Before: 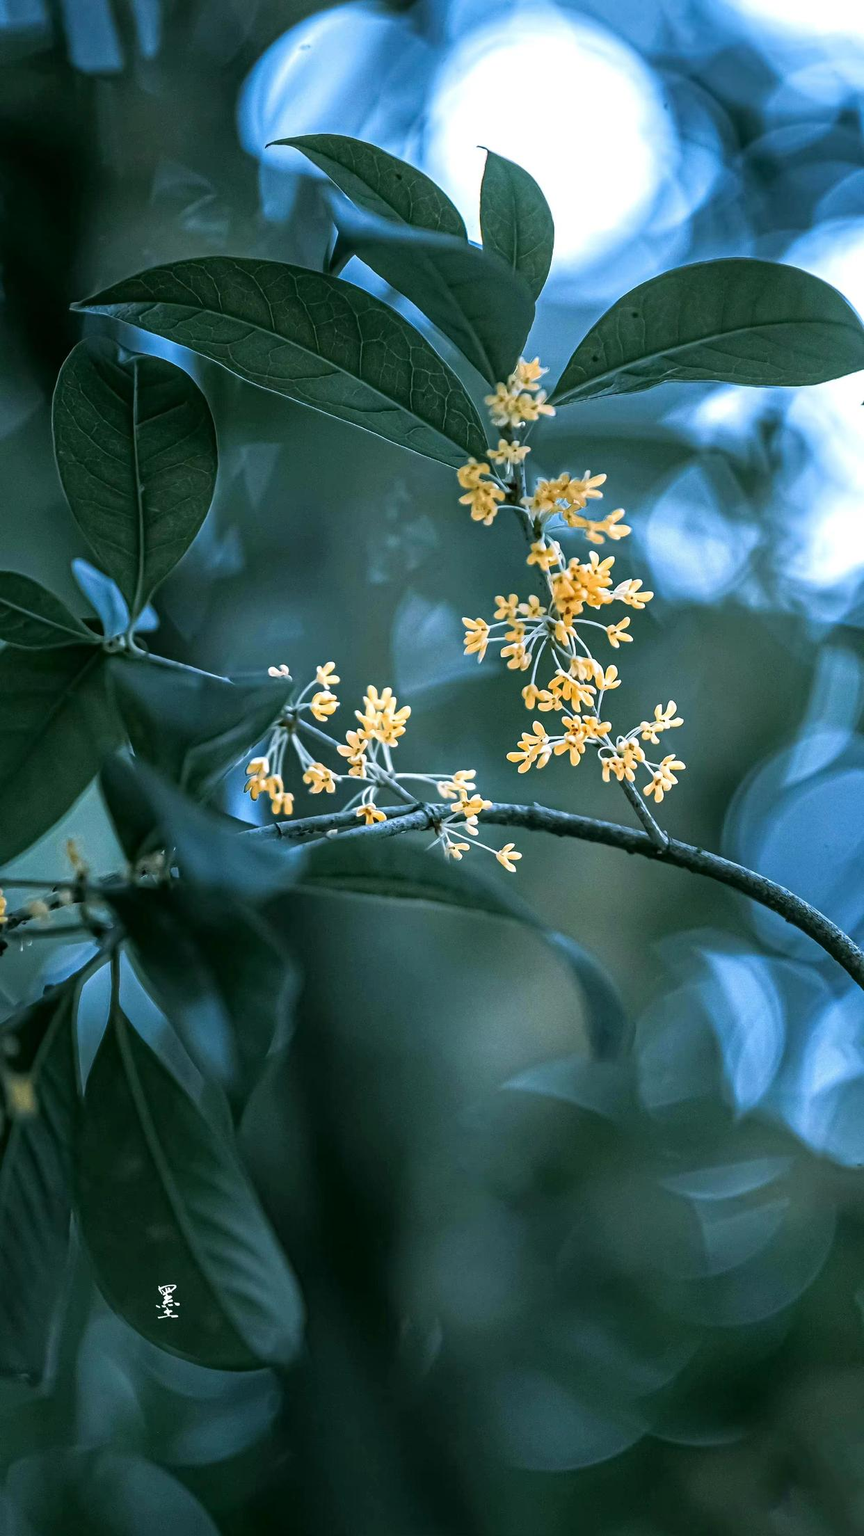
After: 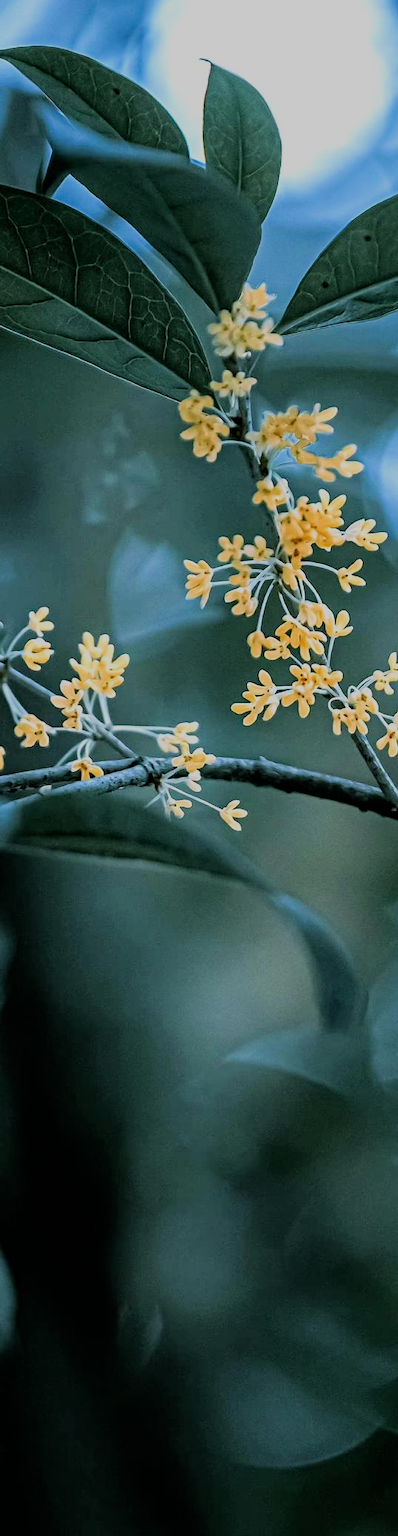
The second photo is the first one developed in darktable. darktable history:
crop: left 33.537%, top 5.97%, right 23.039%
filmic rgb: black relative exposure -6.17 EV, white relative exposure 6.96 EV, hardness 2.23, color science v6 (2022)
